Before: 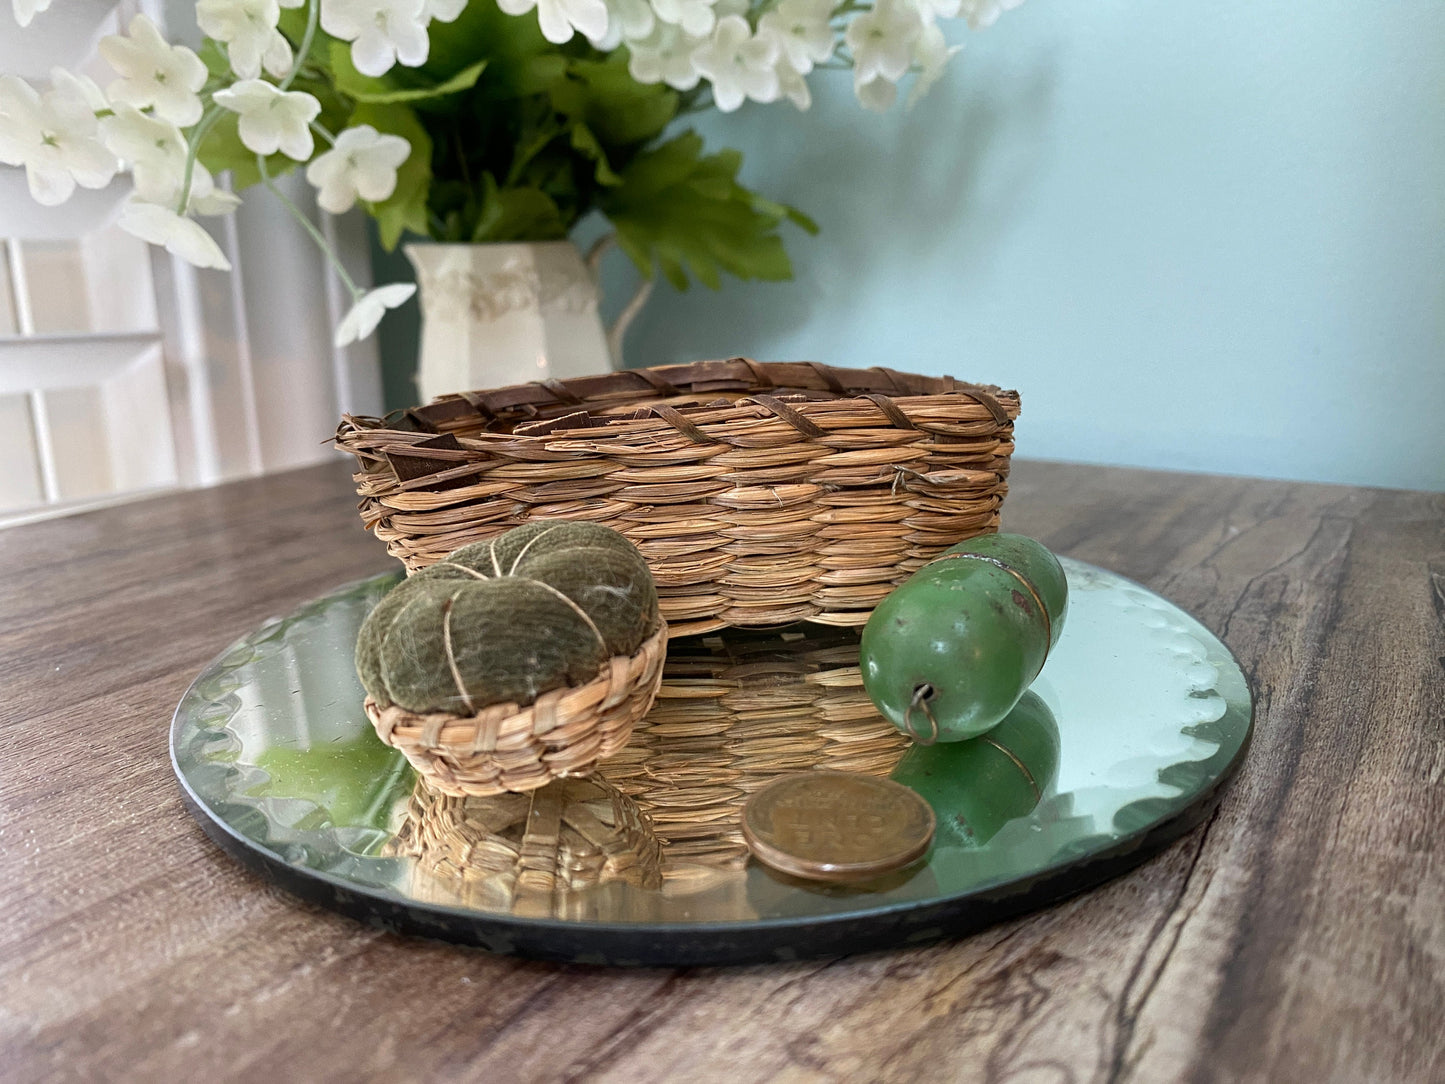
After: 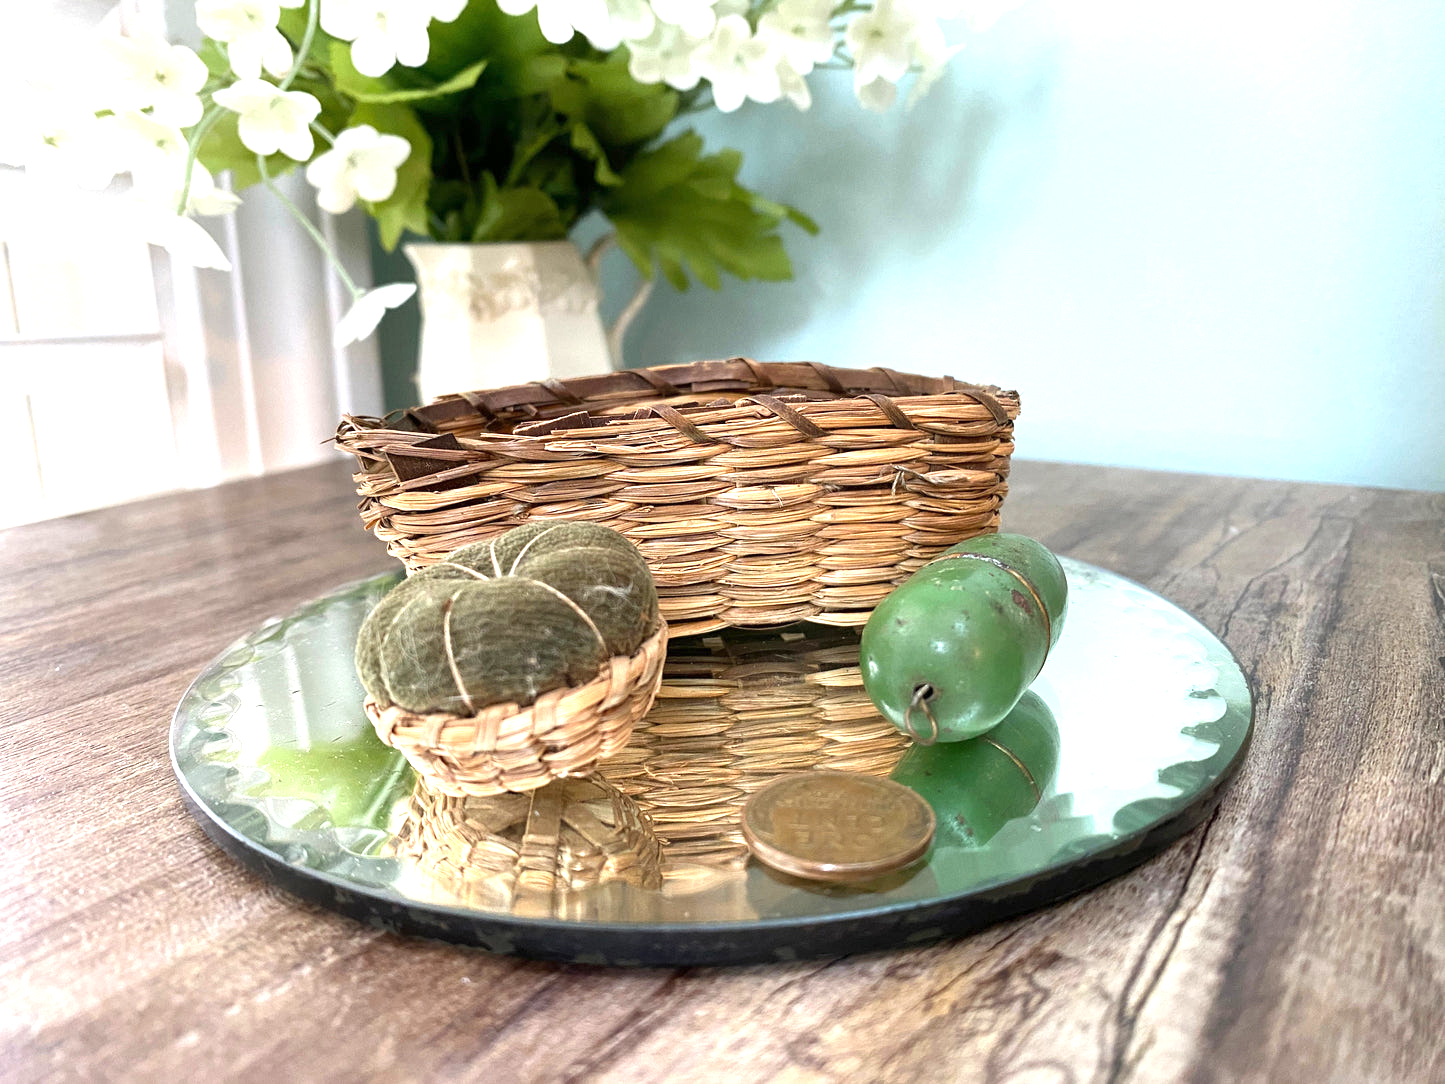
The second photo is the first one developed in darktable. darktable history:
exposure: exposure 1 EV, compensate highlight preservation false
shadows and highlights: shadows 12, white point adjustment 1.2, highlights -0.36, soften with gaussian
